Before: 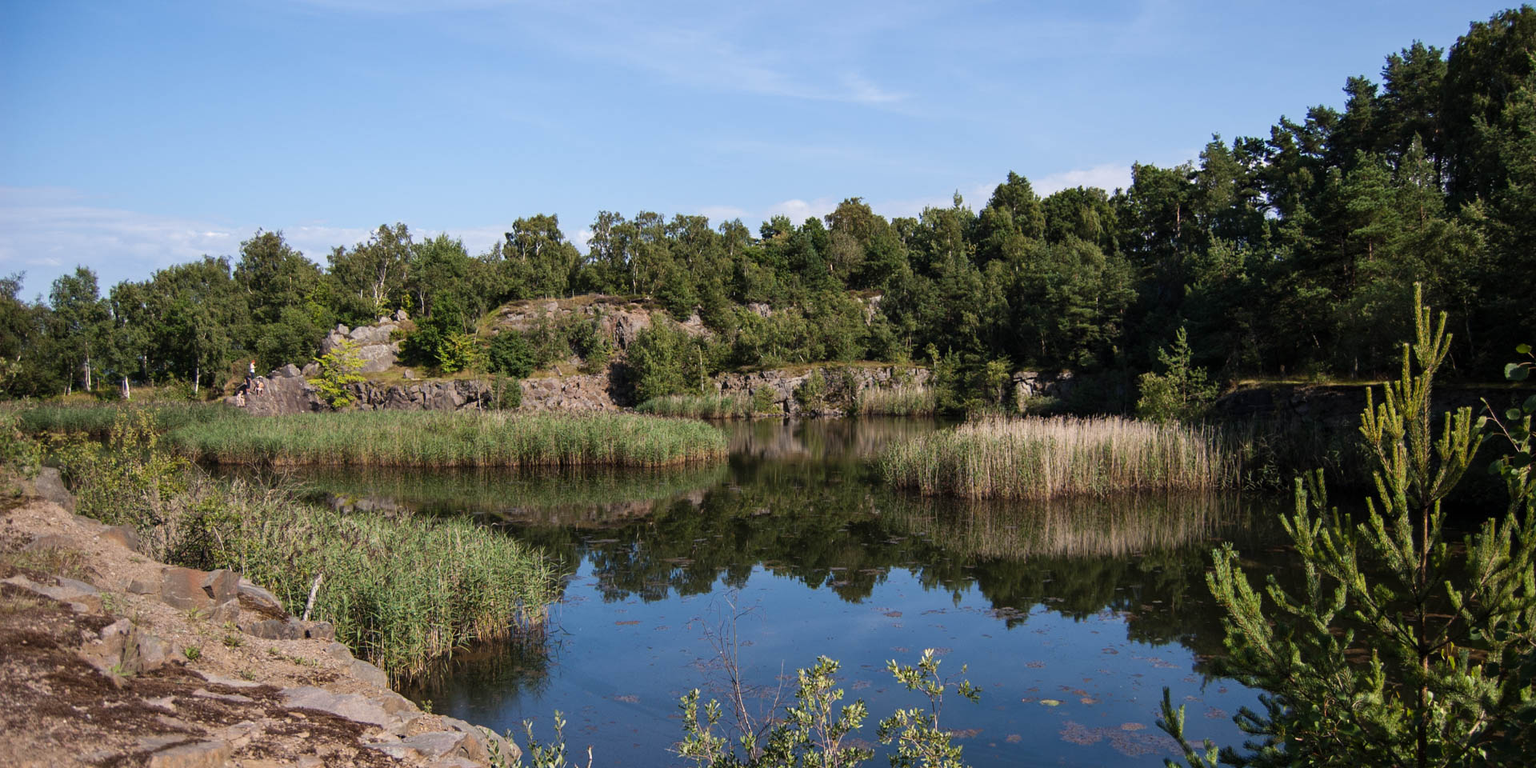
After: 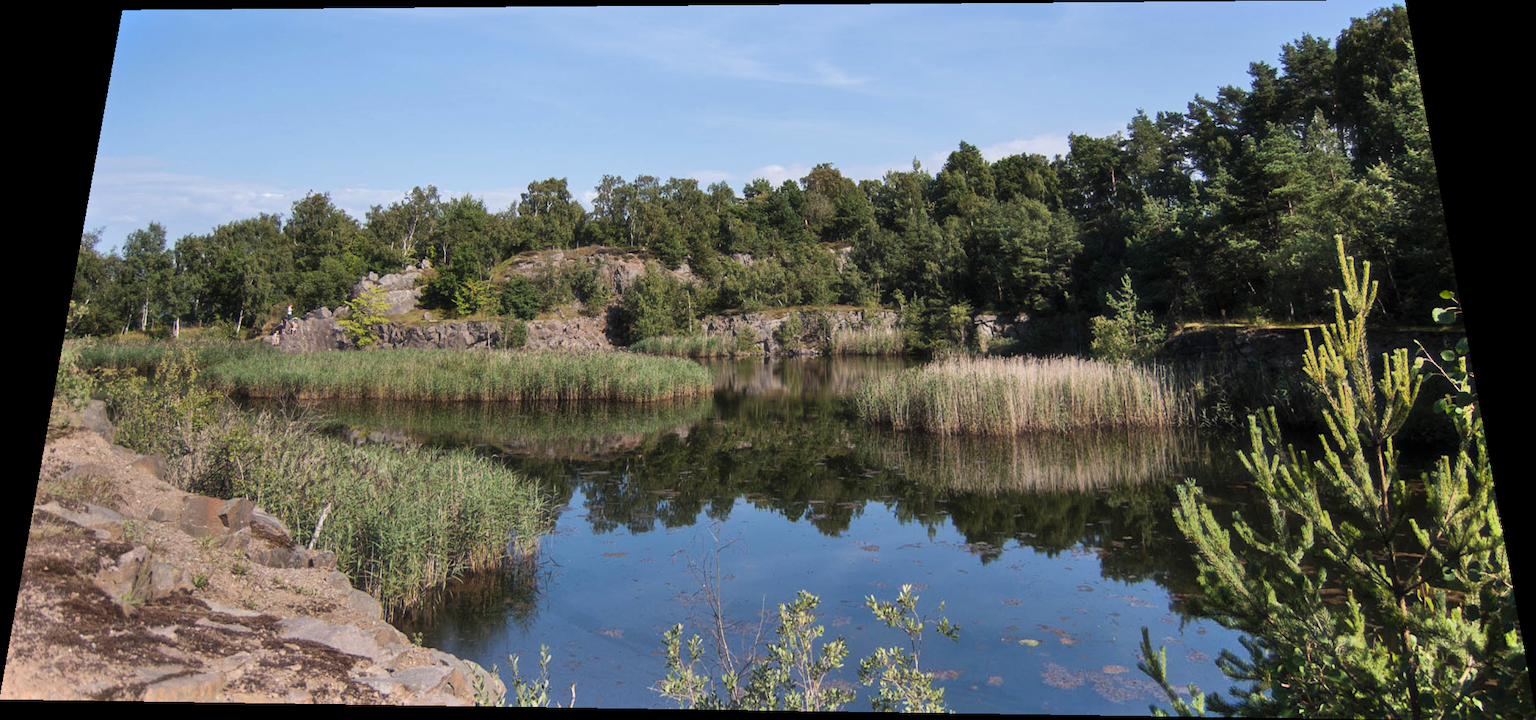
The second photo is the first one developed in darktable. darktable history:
rotate and perspective: rotation 0.128°, lens shift (vertical) -0.181, lens shift (horizontal) -0.044, shear 0.001, automatic cropping off
haze removal: strength -0.1, adaptive false
shadows and highlights: soften with gaussian
